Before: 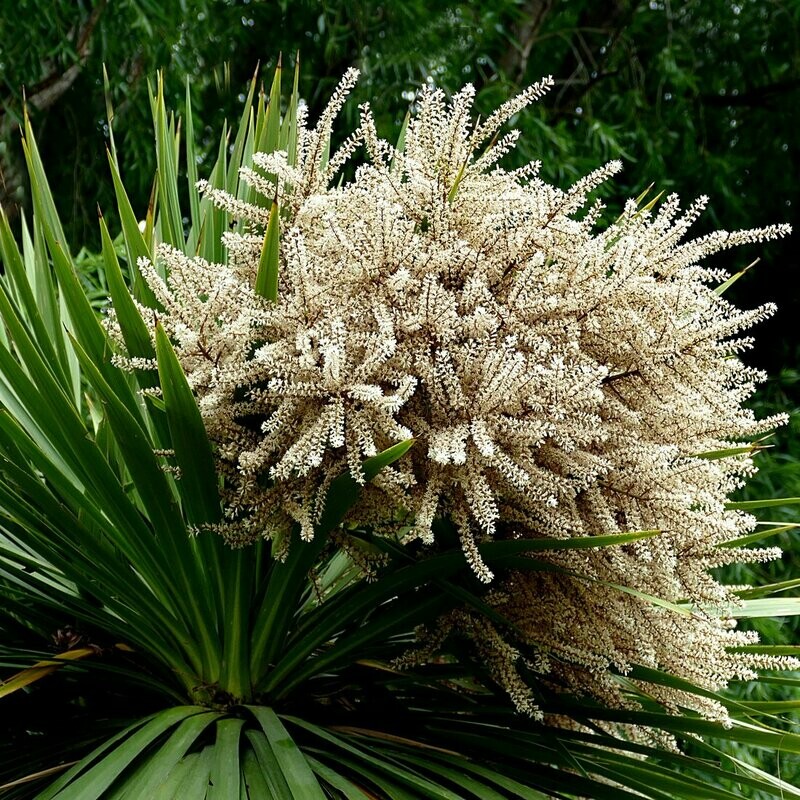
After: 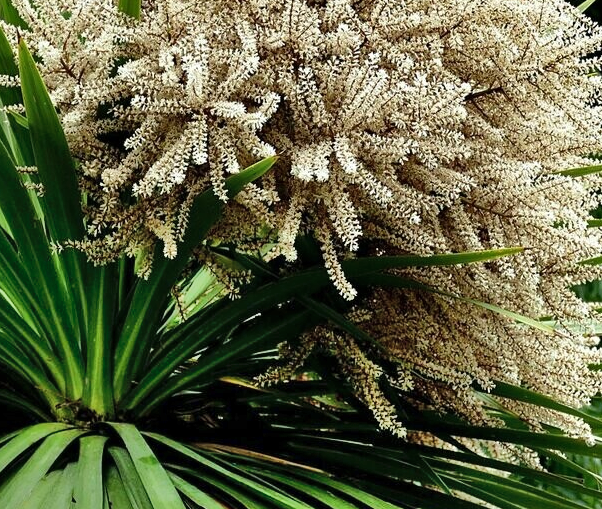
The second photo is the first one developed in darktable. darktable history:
tone equalizer: edges refinement/feathering 500, mask exposure compensation -1.57 EV, preserve details no
crop and rotate: left 17.221%, top 35.464%, right 7.479%, bottom 0.873%
shadows and highlights: shadows 75.85, highlights -26.31, soften with gaussian
